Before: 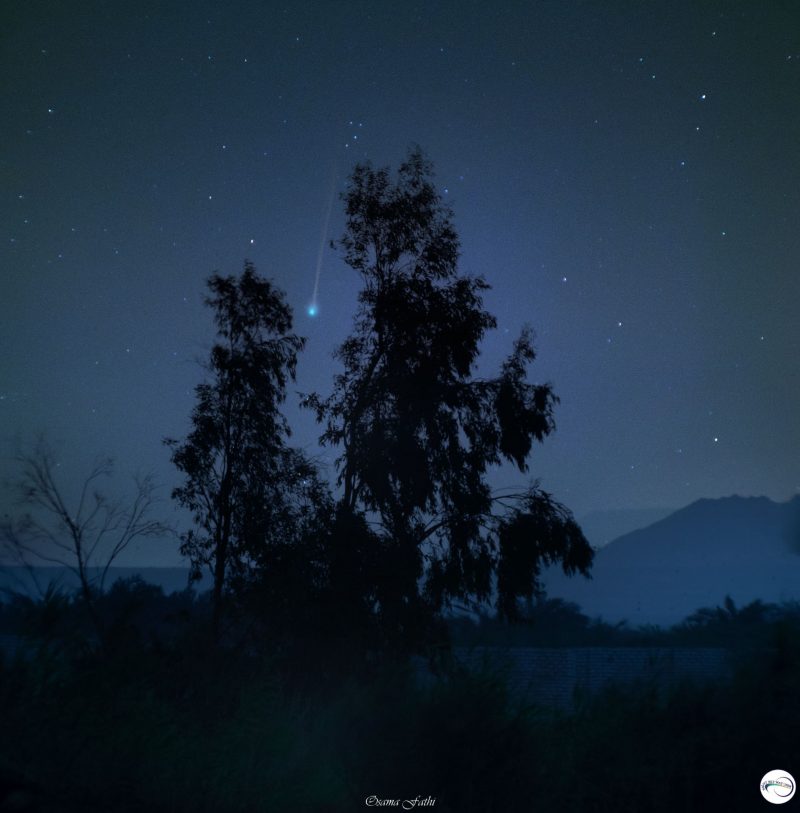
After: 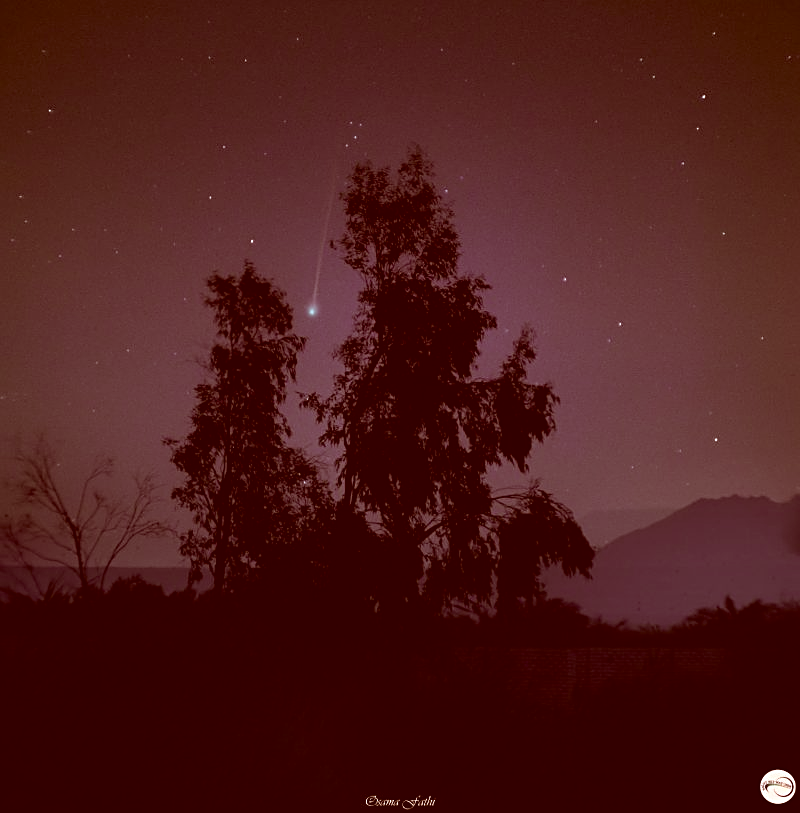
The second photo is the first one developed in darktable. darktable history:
color correction: highlights a* 9.15, highlights b* 8.67, shadows a* 39.54, shadows b* 39.51, saturation 0.785
sharpen: on, module defaults
